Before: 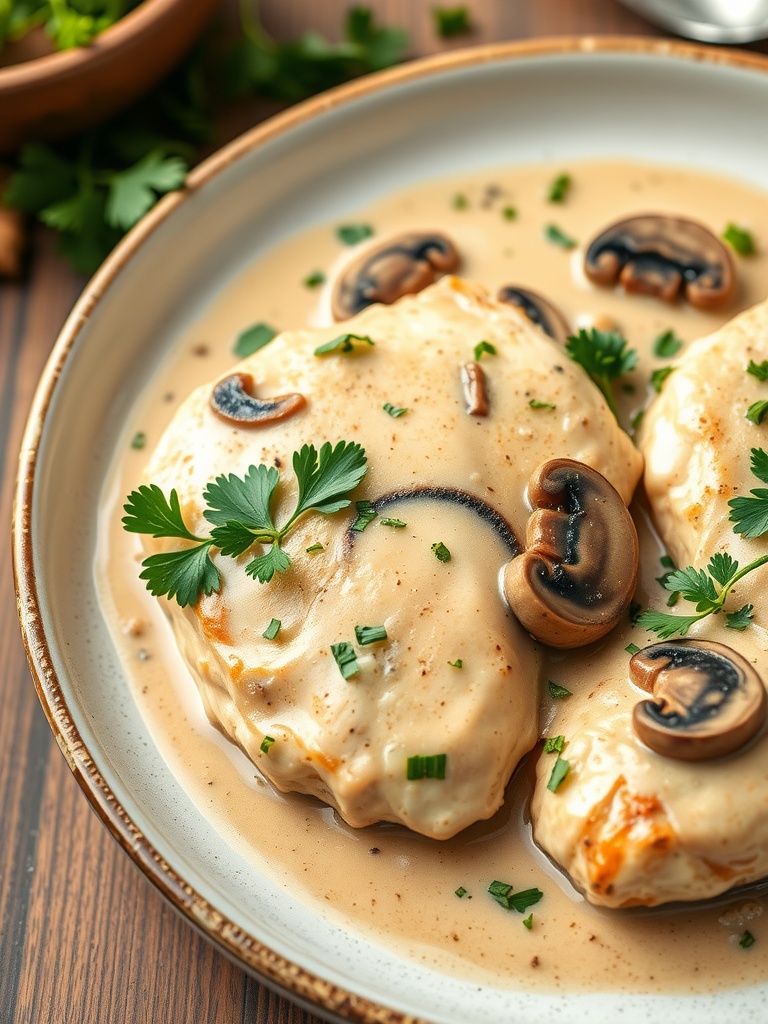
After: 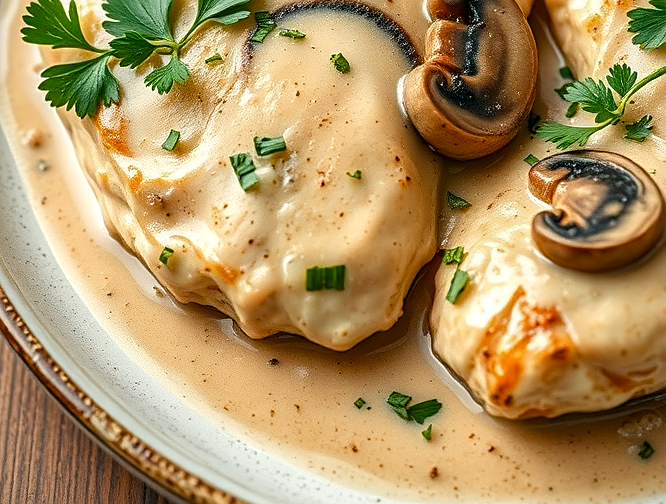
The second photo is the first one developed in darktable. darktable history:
levels: white 99.91%
local contrast: on, module defaults
sharpen: on, module defaults
crop and rotate: left 13.26%, top 47.792%, bottom 2.9%
color balance rgb: perceptual saturation grading › global saturation 15.555%, perceptual saturation grading › highlights -19.35%, perceptual saturation grading › shadows 20.571%
